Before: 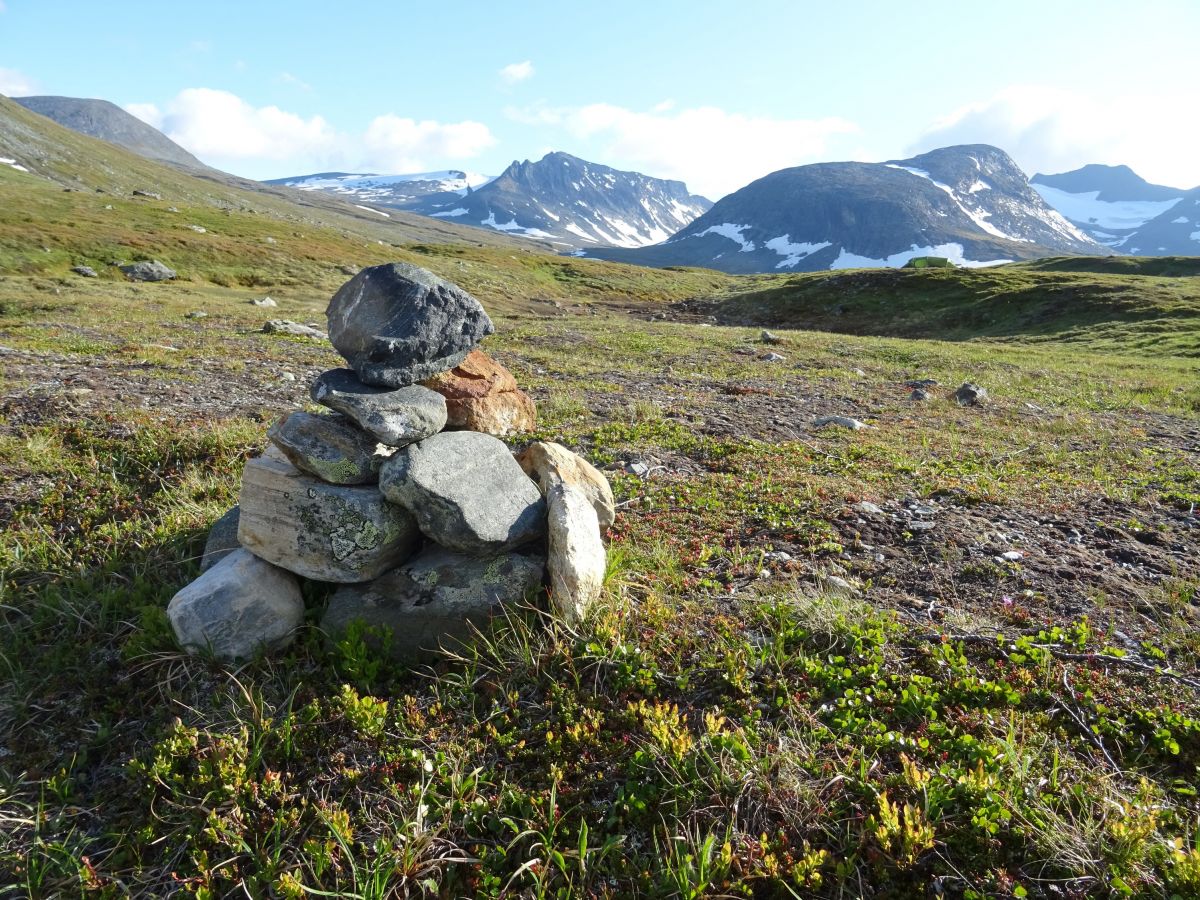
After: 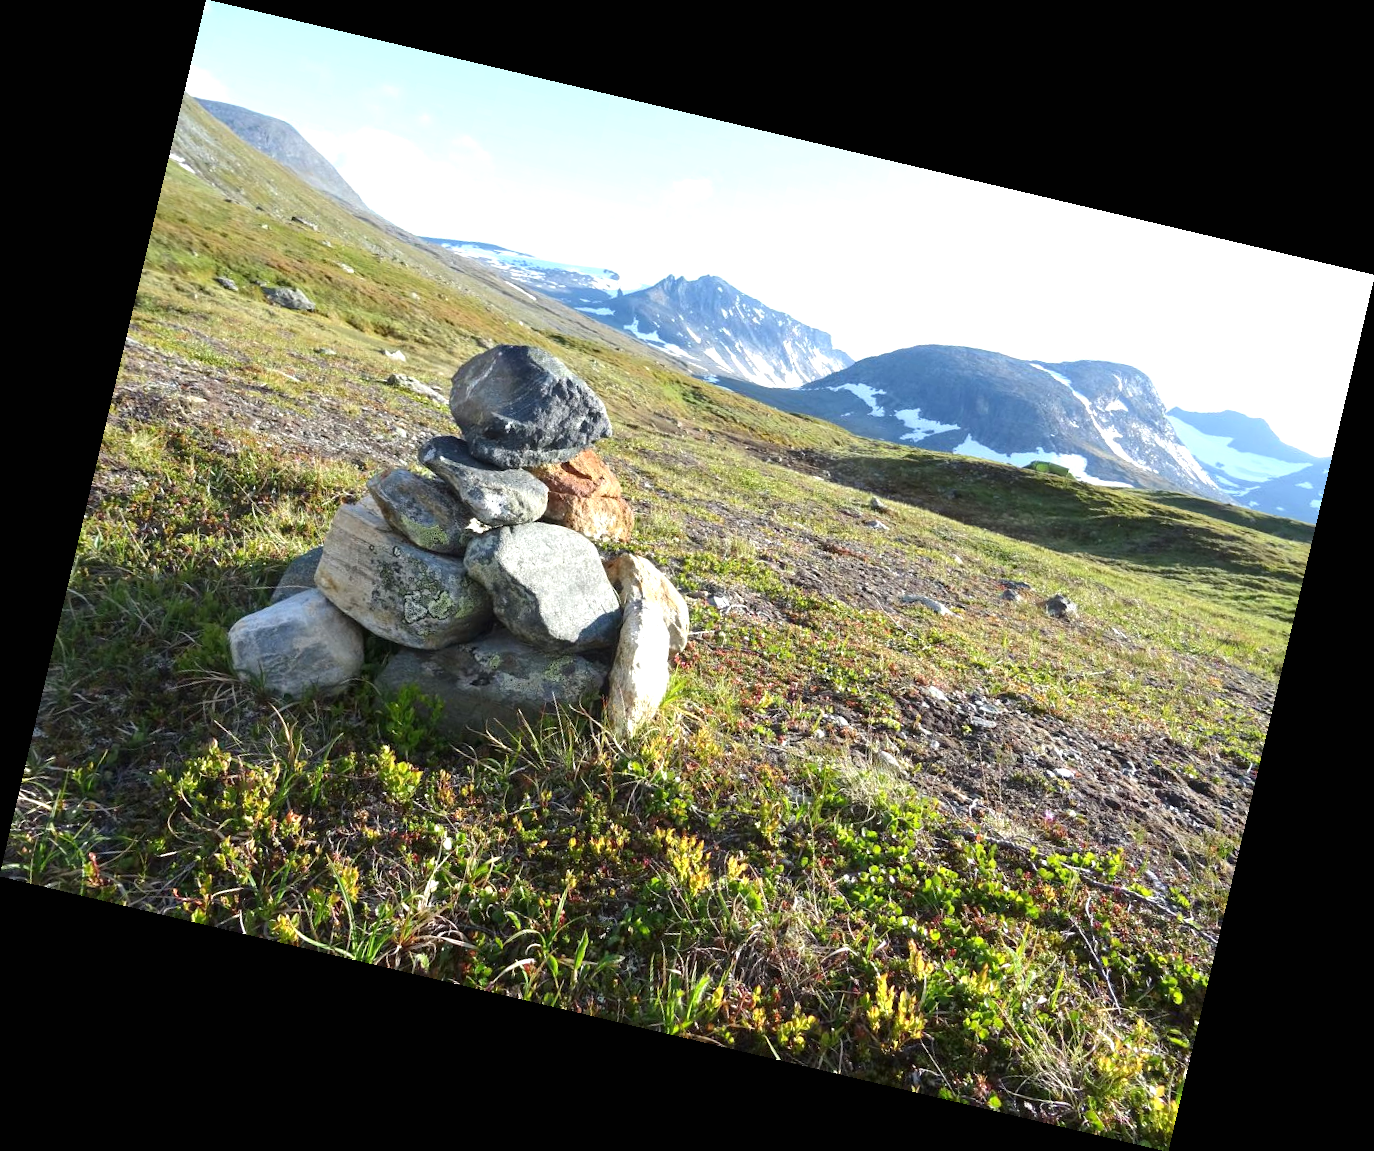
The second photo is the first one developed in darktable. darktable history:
exposure: black level correction 0, exposure 0.7 EV, compensate exposure bias true, compensate highlight preservation false
rotate and perspective: rotation 13.27°, automatic cropping off
